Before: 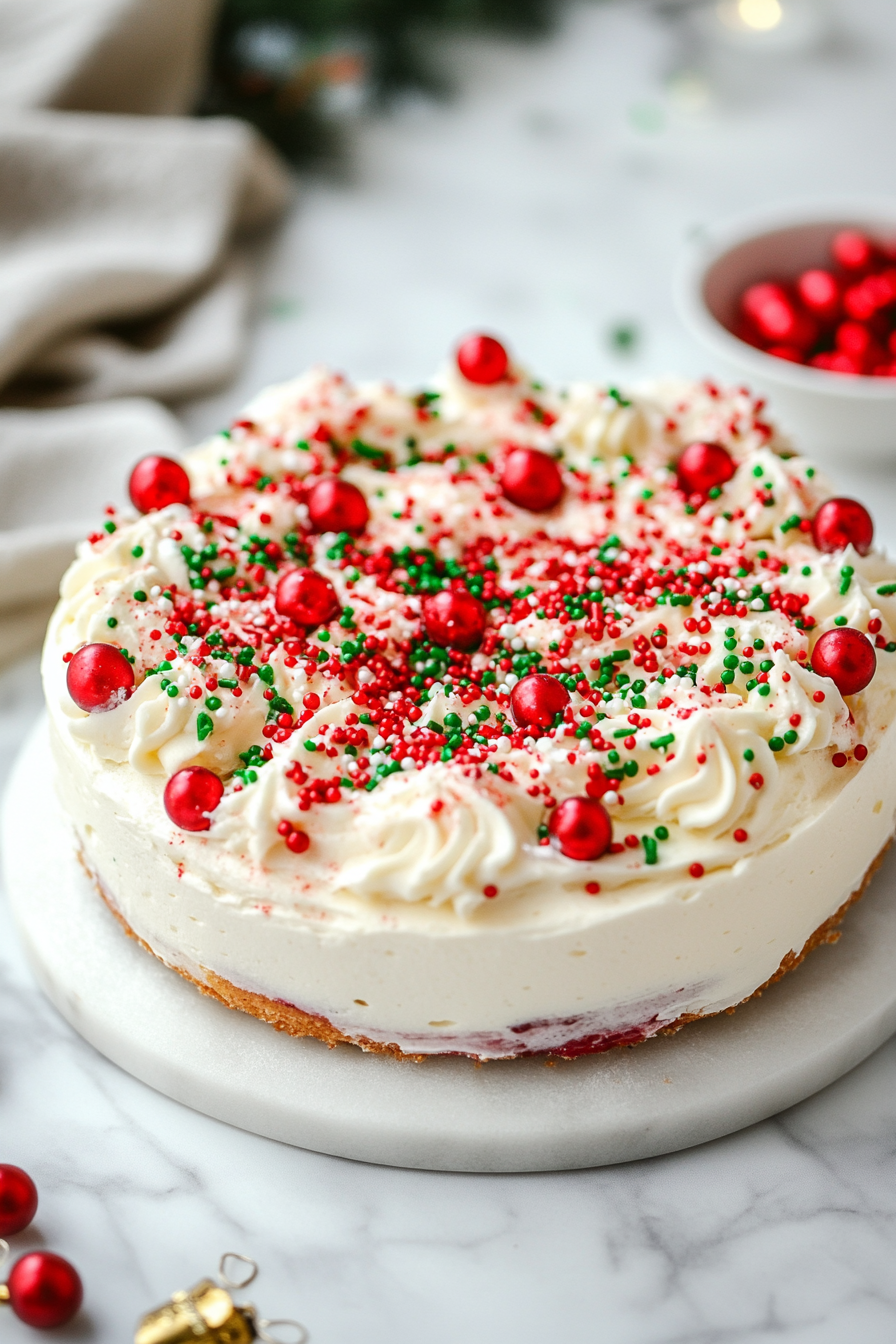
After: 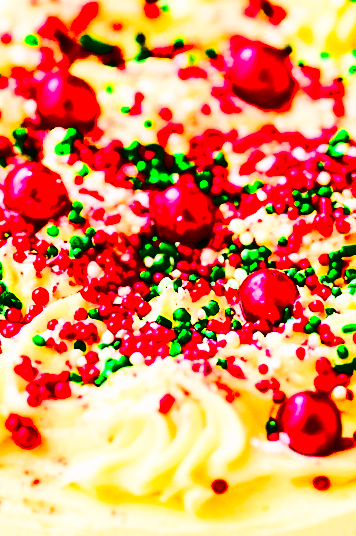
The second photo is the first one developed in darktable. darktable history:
crop: left 30.297%, top 30.178%, right 29.942%, bottom 29.868%
base curve: curves: ch0 [(0, 0) (0.028, 0.03) (0.105, 0.232) (0.387, 0.748) (0.754, 0.968) (1, 1)]
color correction: highlights a* 3.32, highlights b* 1.73, saturation 1.23
contrast brightness saturation: contrast 0.772, brightness -0.988, saturation 0.991
shadows and highlights: low approximation 0.01, soften with gaussian
sharpen: amount 0.201
